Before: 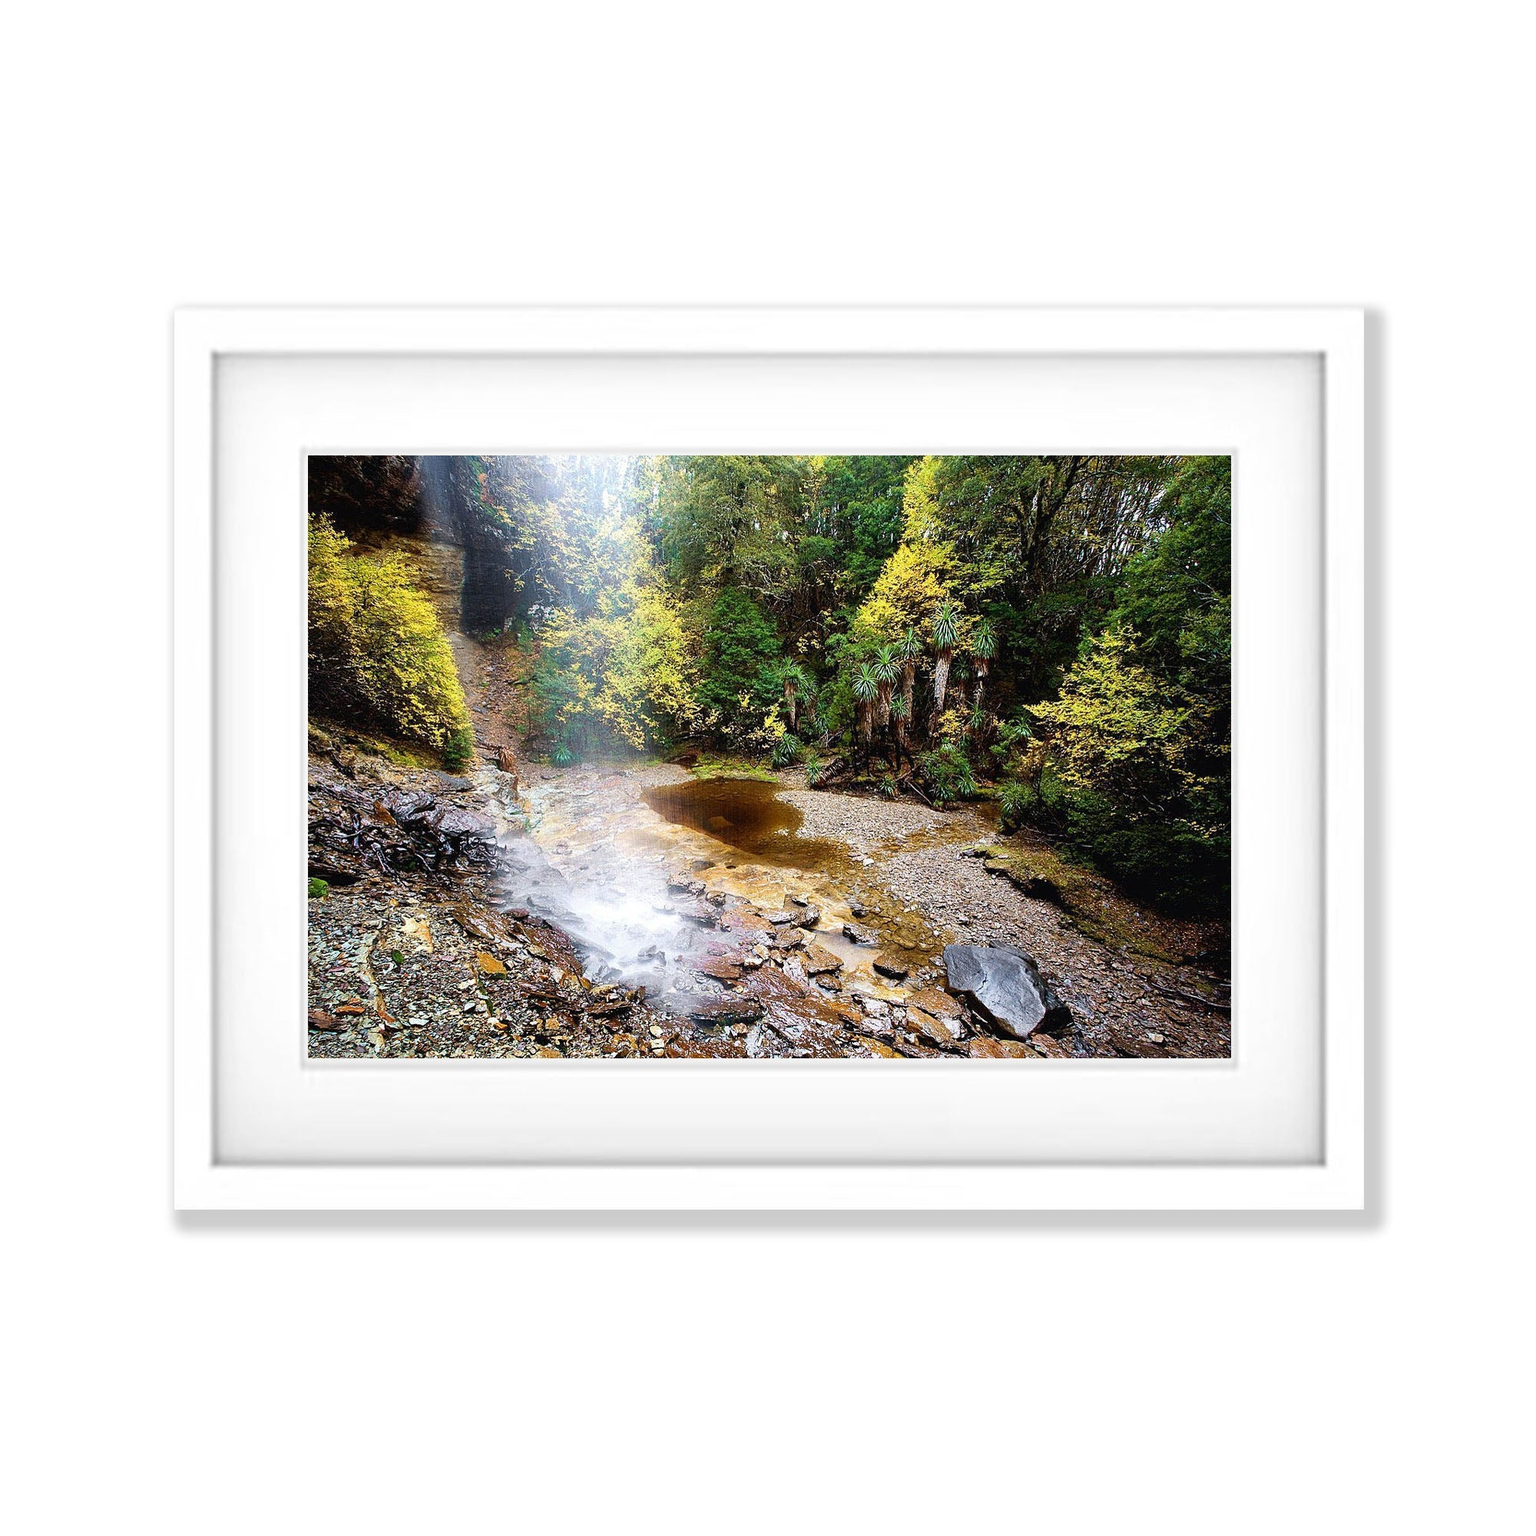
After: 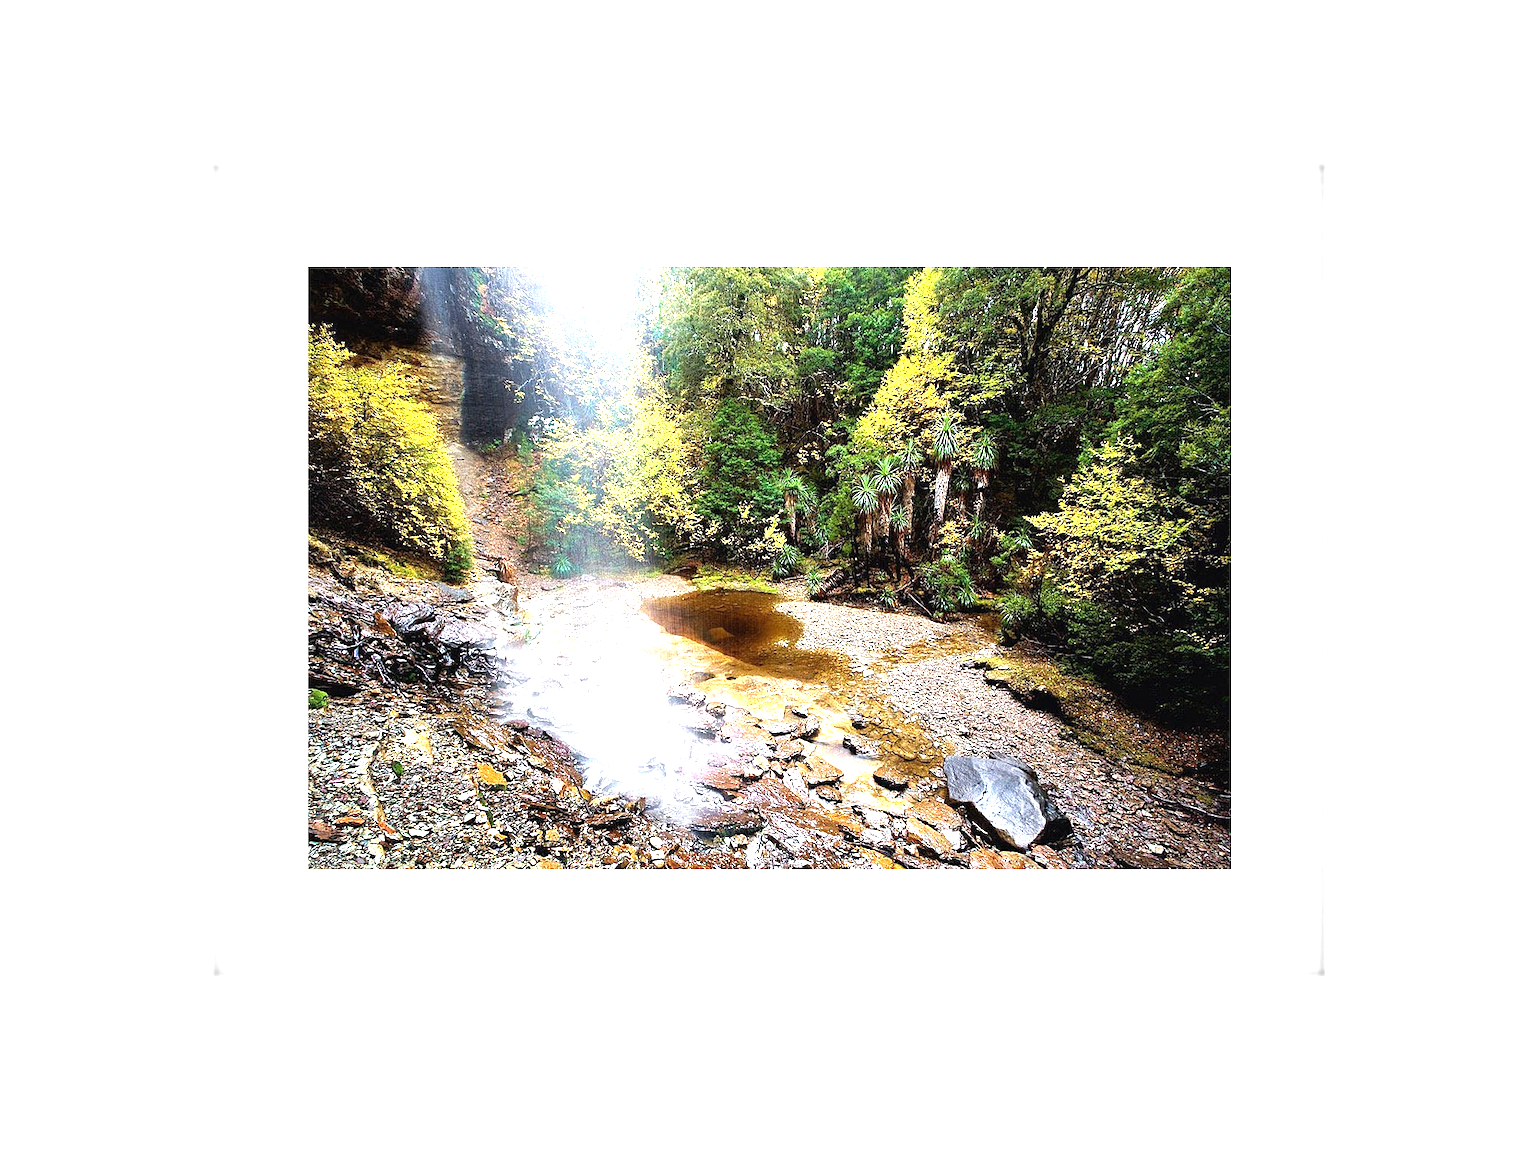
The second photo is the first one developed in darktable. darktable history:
crop and rotate: top 12.348%, bottom 12.283%
exposure: black level correction 0, exposure 0.683 EV, compensate highlight preservation false
tone equalizer: -8 EV -0.43 EV, -7 EV -0.376 EV, -6 EV -0.297 EV, -5 EV -0.261 EV, -3 EV 0.199 EV, -2 EV 0.346 EV, -1 EV 0.411 EV, +0 EV 0.424 EV
